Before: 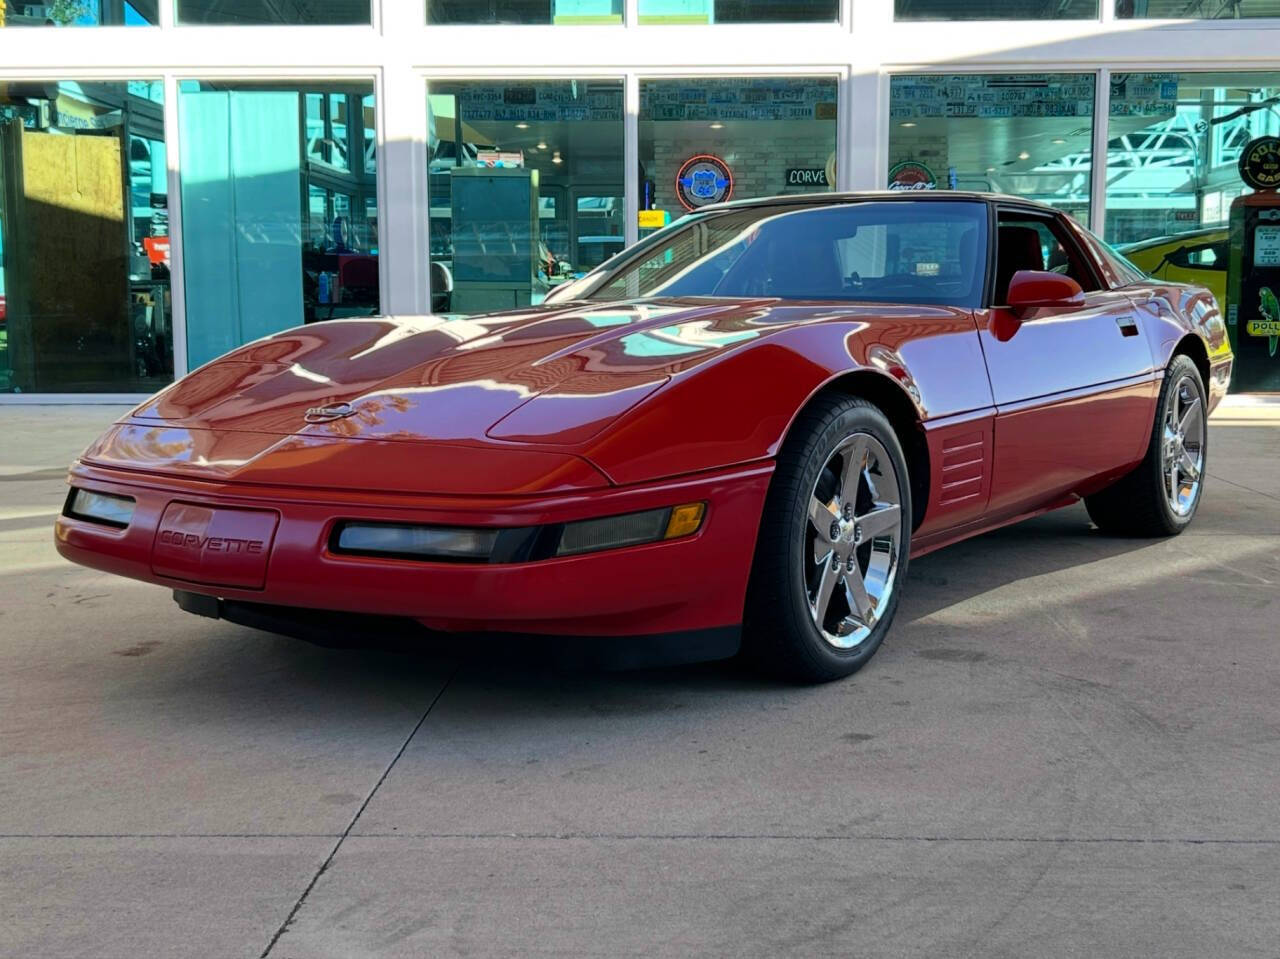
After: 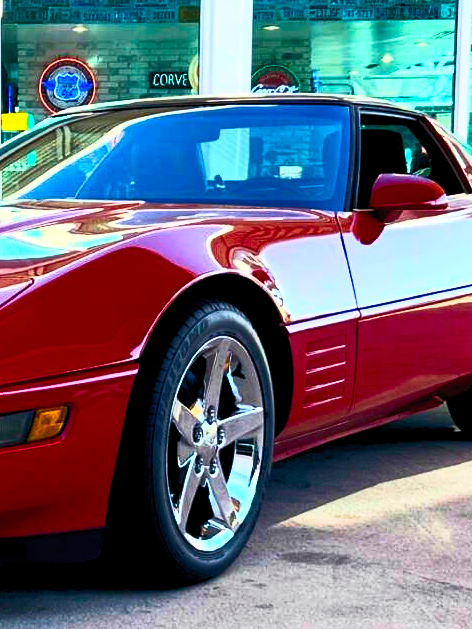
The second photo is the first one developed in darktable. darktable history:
velvia: on, module defaults
color balance rgb: shadows lift › chroma 3.095%, shadows lift › hue 279.5°, perceptual saturation grading › global saturation 17.541%
crop and rotate: left 49.843%, top 10.126%, right 13.238%, bottom 24.219%
contrast brightness saturation: contrast 0.817, brightness 0.61, saturation 0.582
exposure: black level correction 0.007, exposure 0.088 EV, compensate exposure bias true, compensate highlight preservation false
